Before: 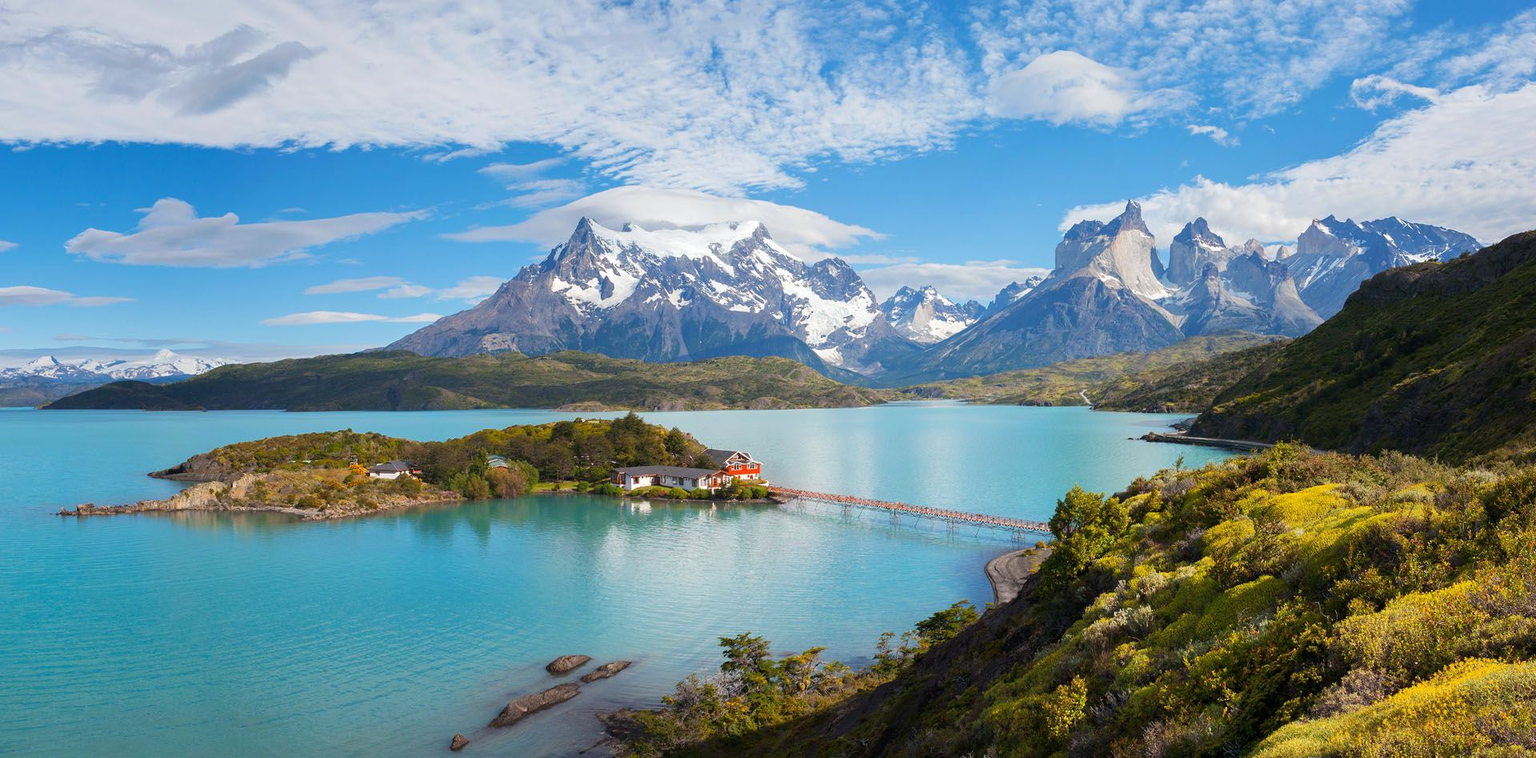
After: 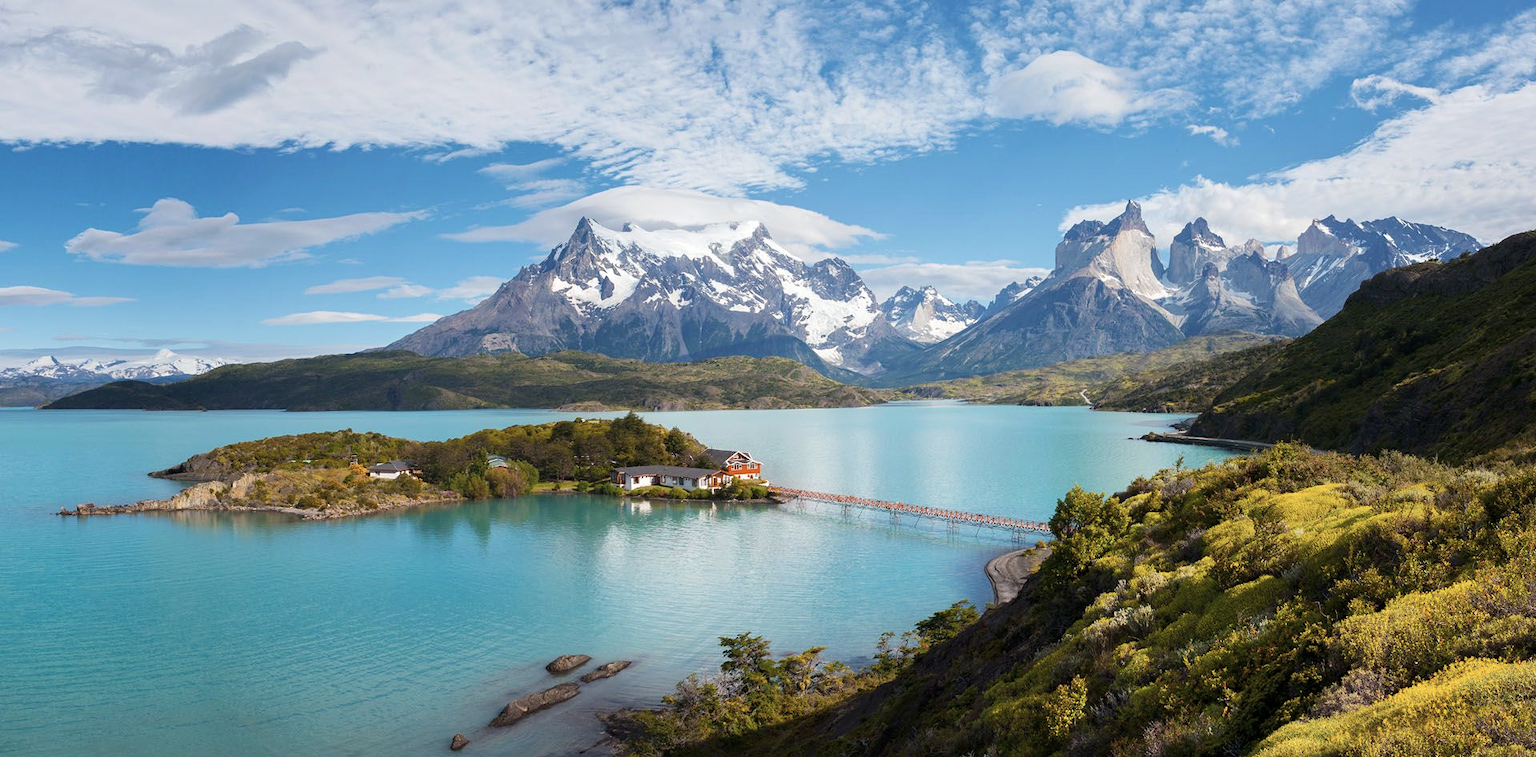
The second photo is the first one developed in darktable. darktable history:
exposure: compensate highlight preservation false
color balance rgb: perceptual saturation grading › global saturation 25%, global vibrance 20%
levels: mode automatic, black 0.023%, white 99.97%, levels [0.062, 0.494, 0.925]
contrast brightness saturation: contrast 0.1, saturation -0.36
tone equalizer: on, module defaults
